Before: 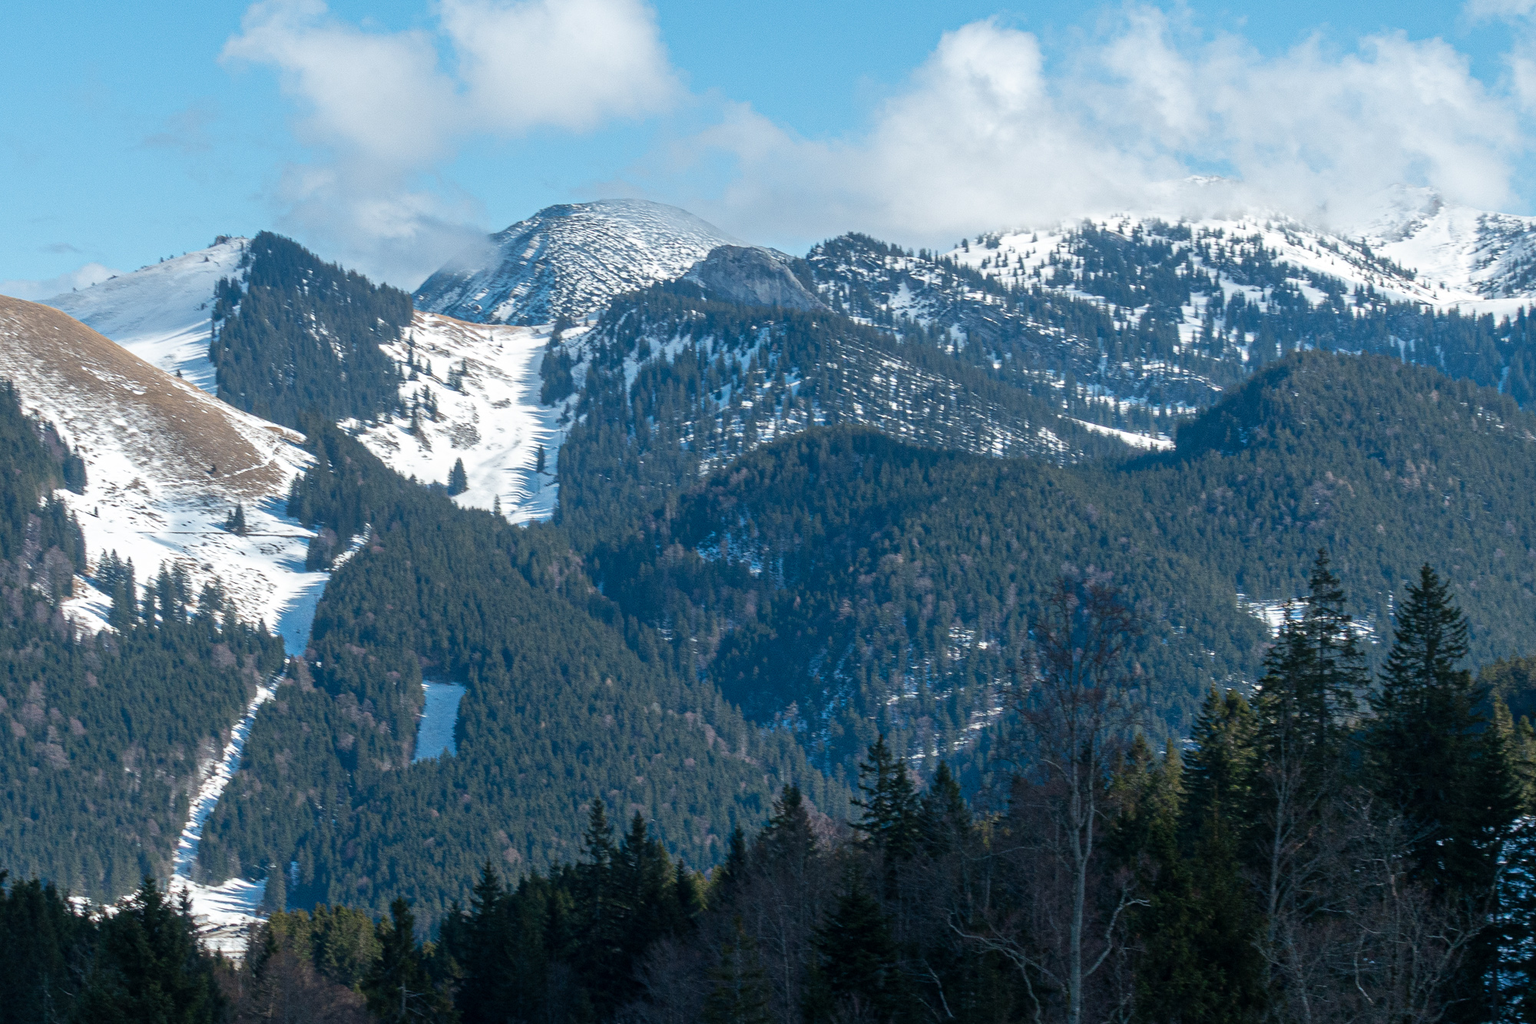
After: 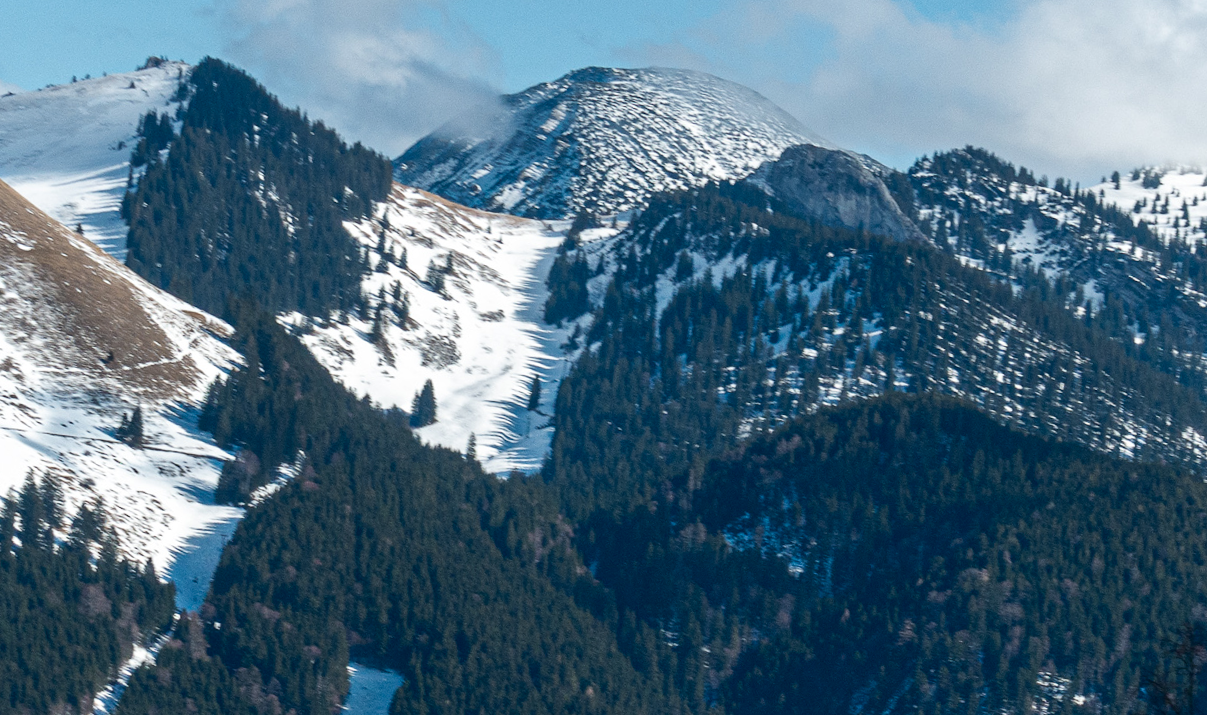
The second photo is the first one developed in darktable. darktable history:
crop and rotate: angle -6.56°, left 2.212%, top 6.739%, right 27.437%, bottom 30.702%
tone curve: curves: ch0 [(0, 0) (0.153, 0.06) (1, 1)], color space Lab, independent channels, preserve colors none
